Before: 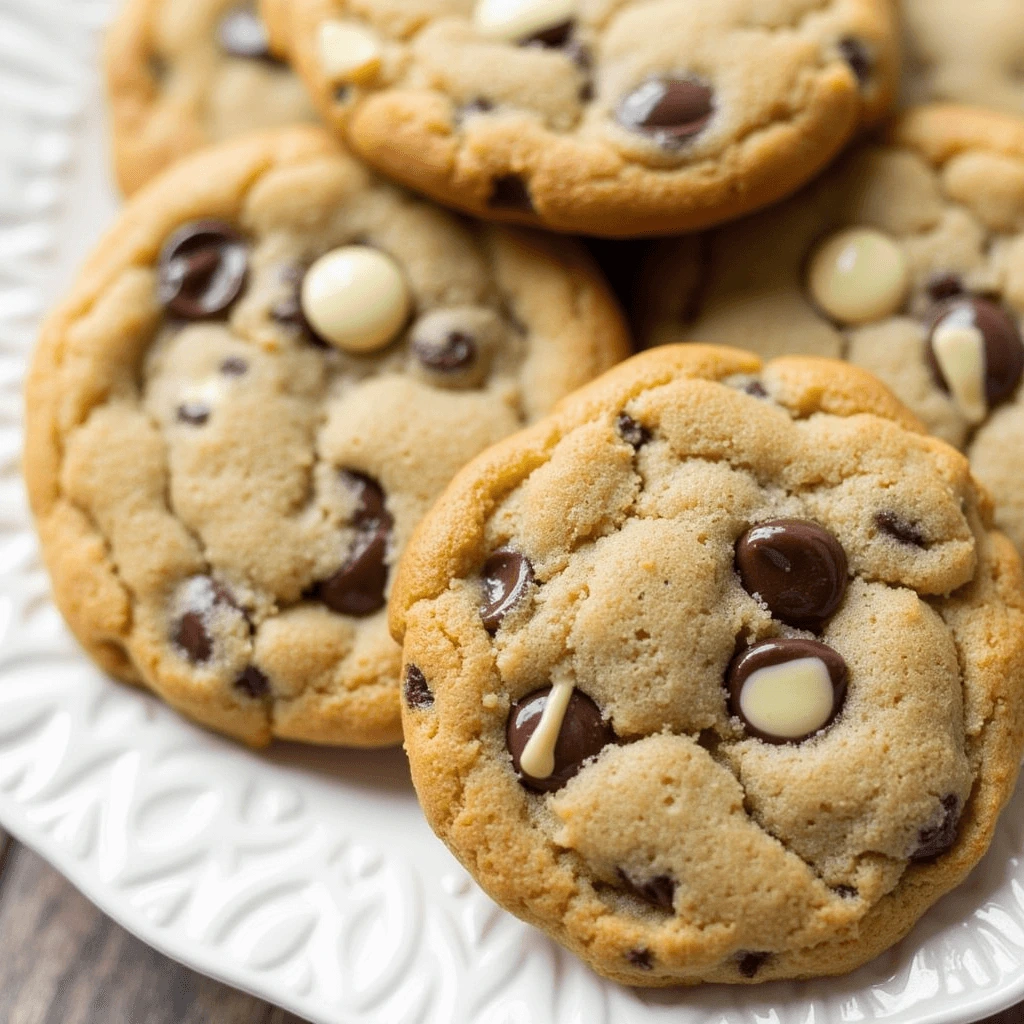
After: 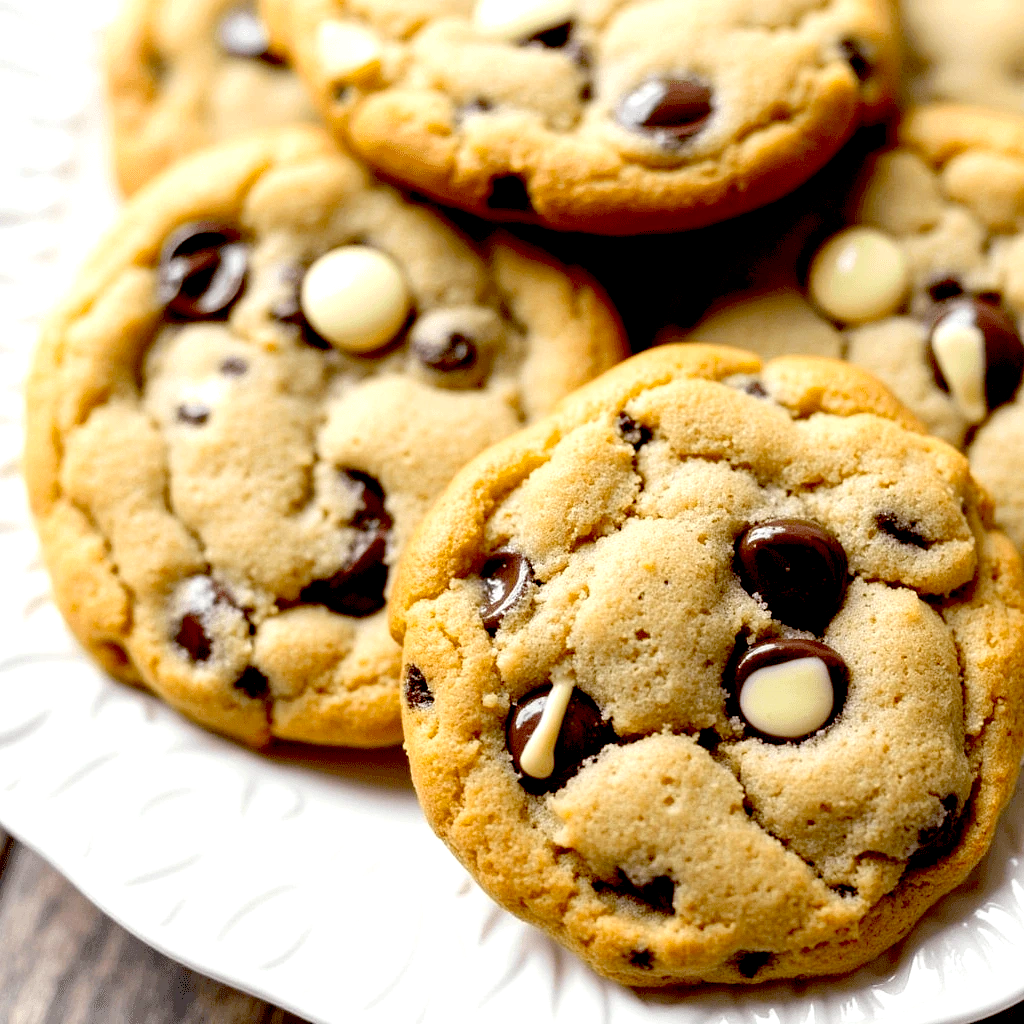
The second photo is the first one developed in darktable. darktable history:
exposure: black level correction 0.041, exposure 0.5 EV, compensate highlight preservation false
